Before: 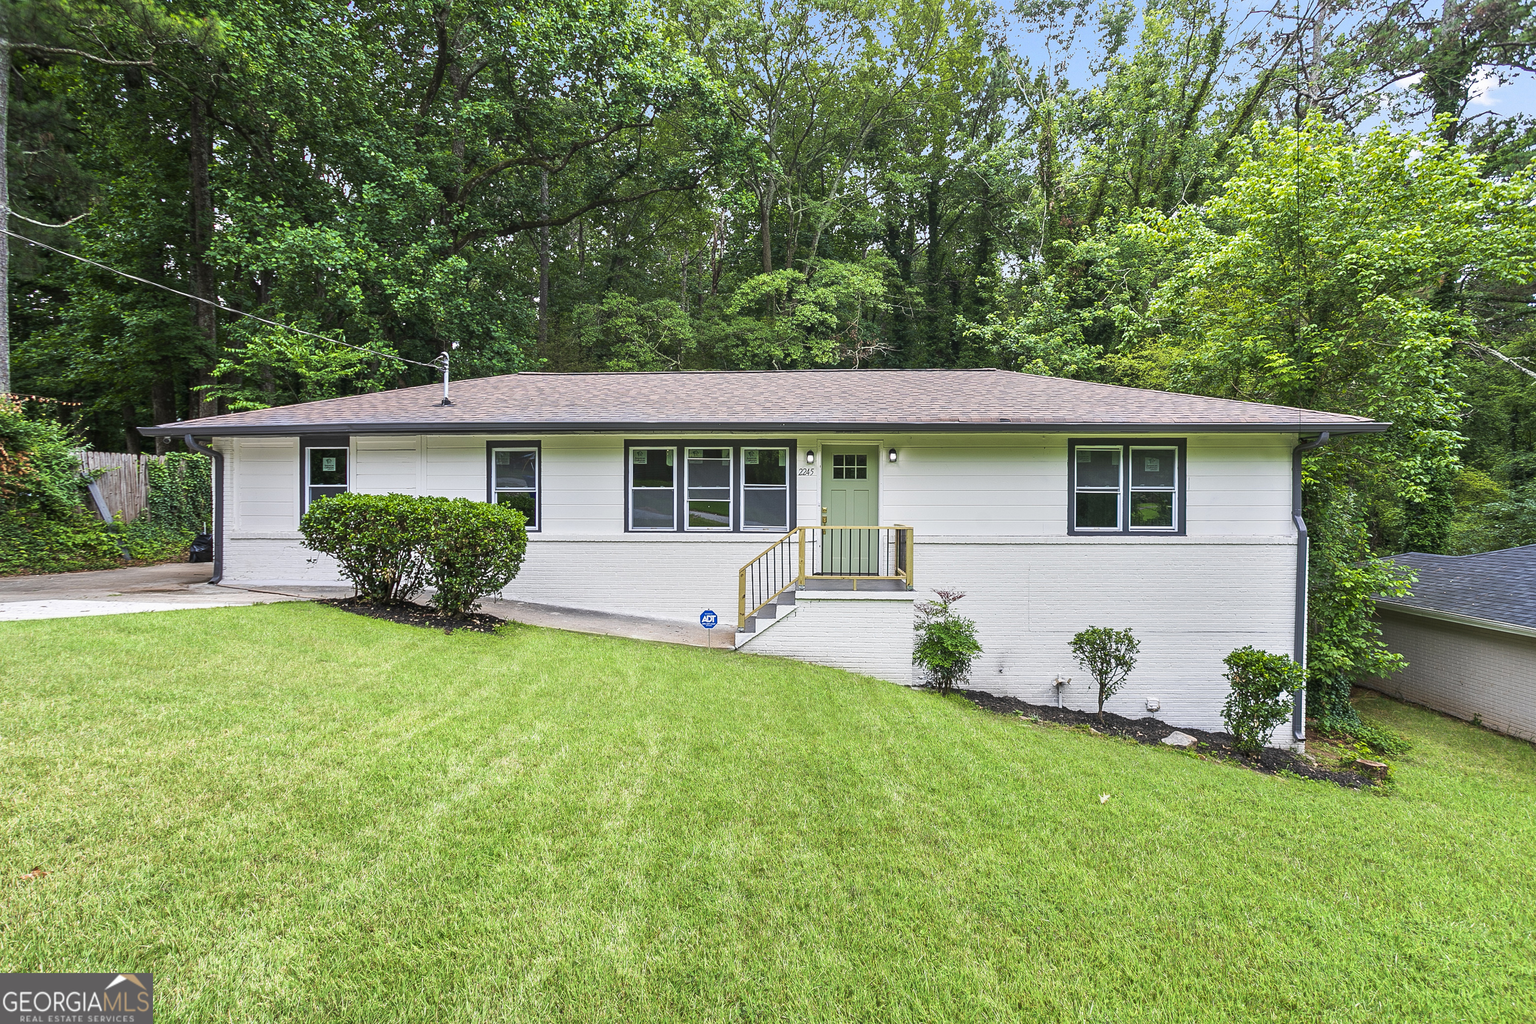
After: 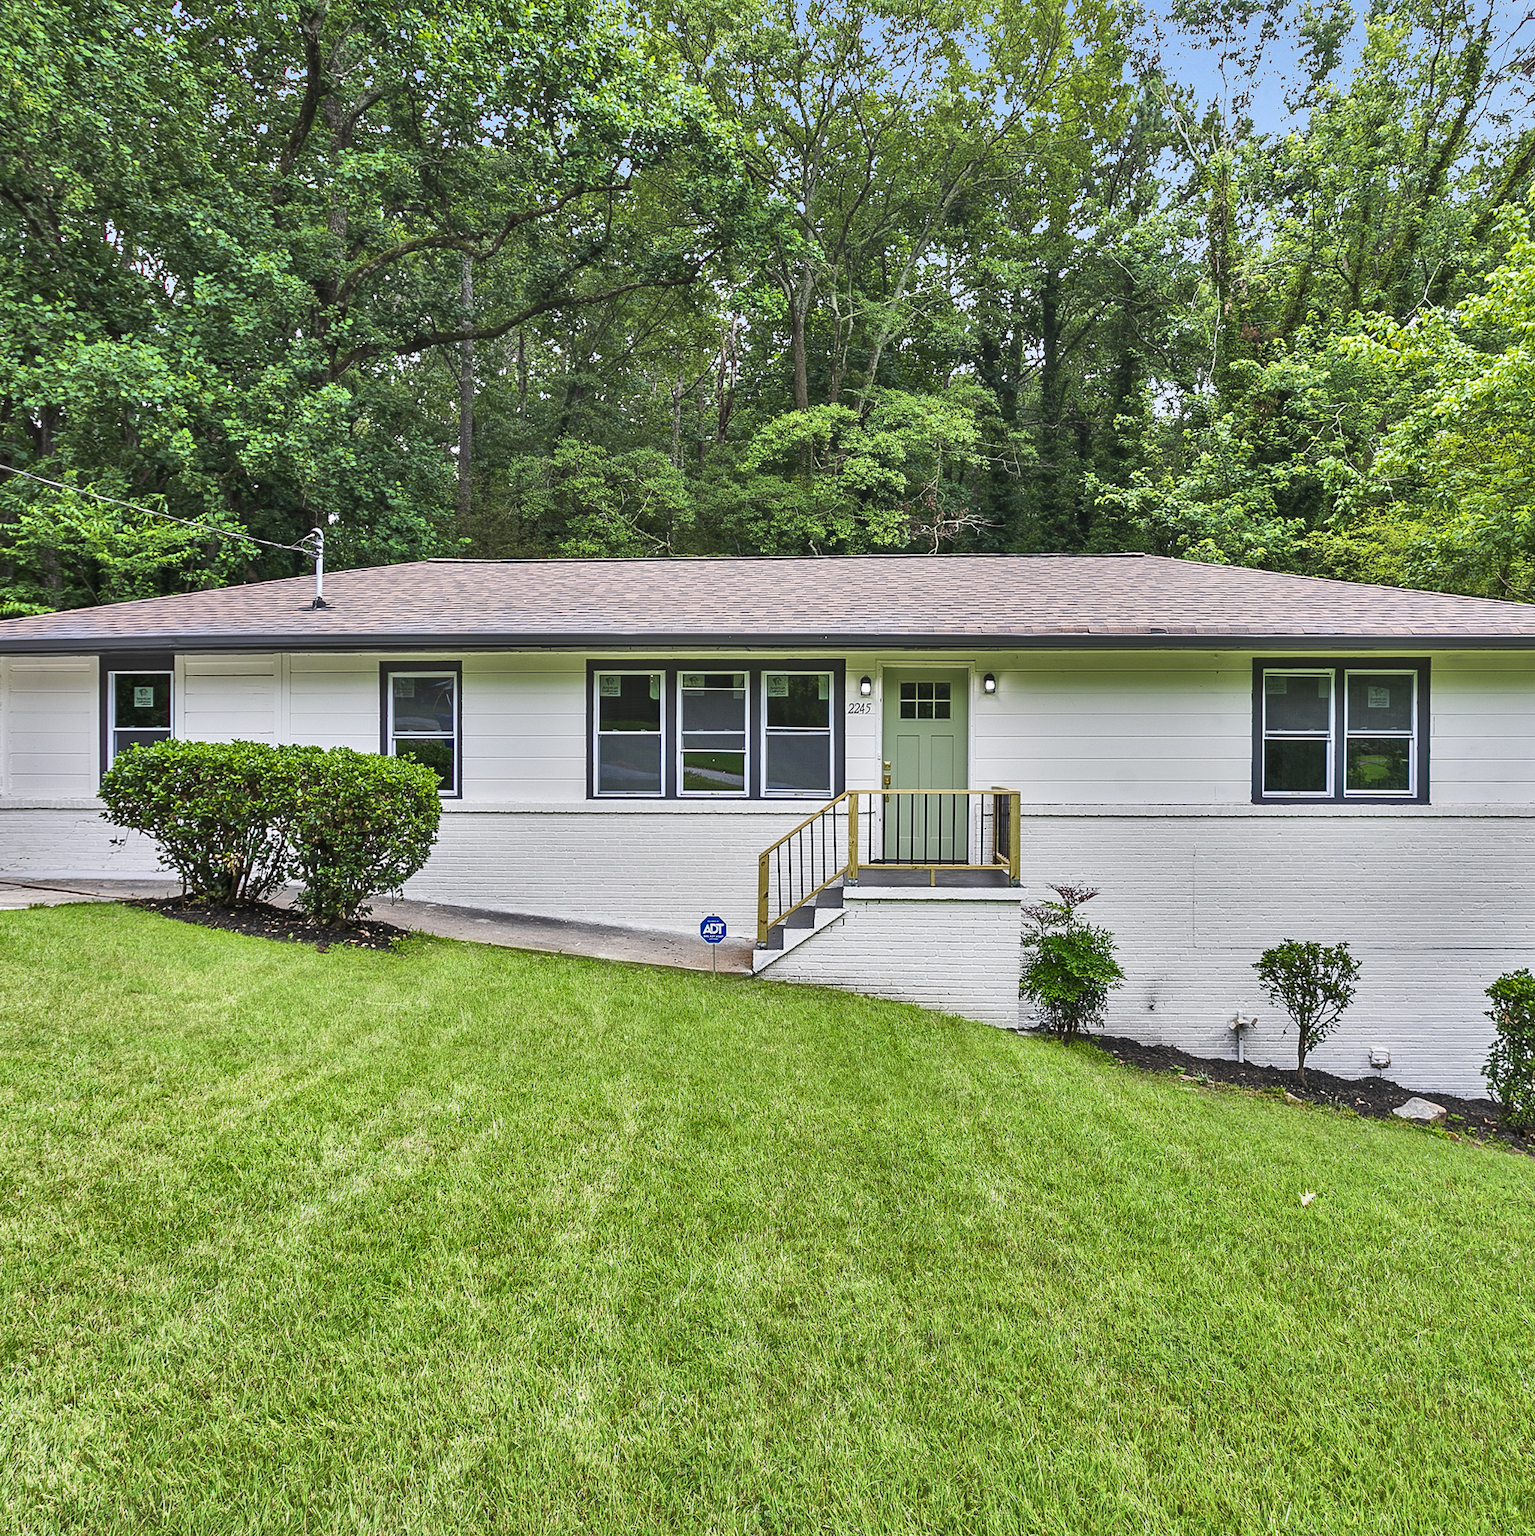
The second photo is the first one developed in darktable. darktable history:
crop and rotate: left 15.211%, right 18.165%
shadows and highlights: shadows 75.48, highlights -60.75, soften with gaussian
